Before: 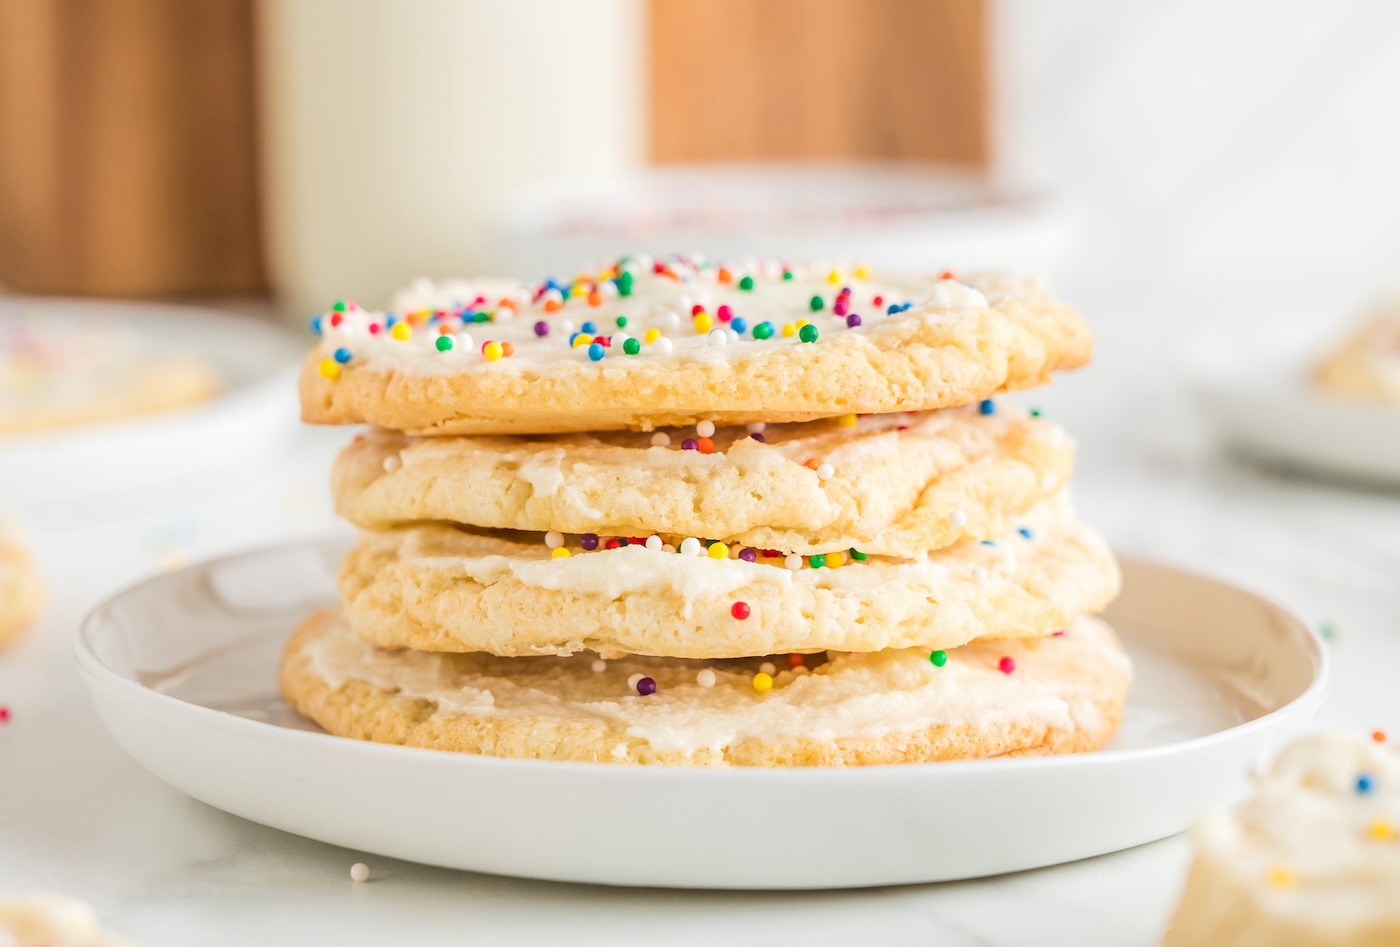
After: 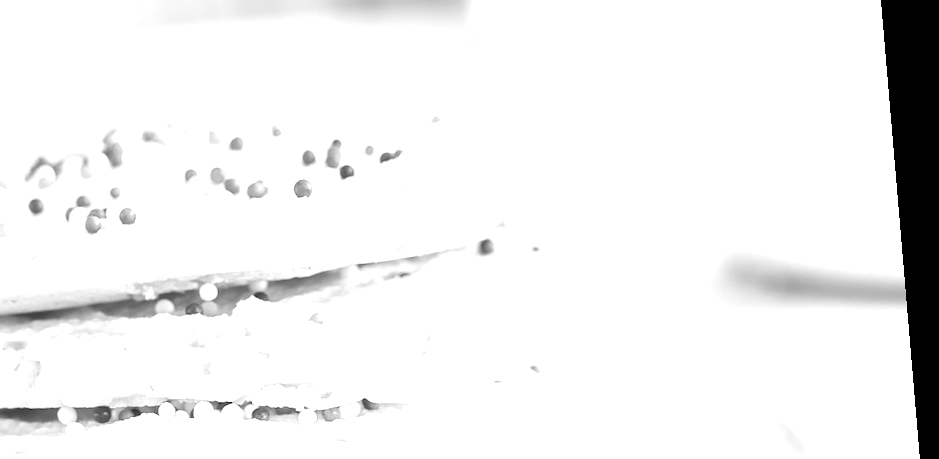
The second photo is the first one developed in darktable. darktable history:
rotate and perspective: rotation -4.86°, automatic cropping off
white balance: red 1.188, blue 1.11
monochrome: a -74.22, b 78.2
crop: left 36.005%, top 18.293%, right 0.31%, bottom 38.444%
exposure: black level correction 0.001, exposure 1.116 EV, compensate highlight preservation false
